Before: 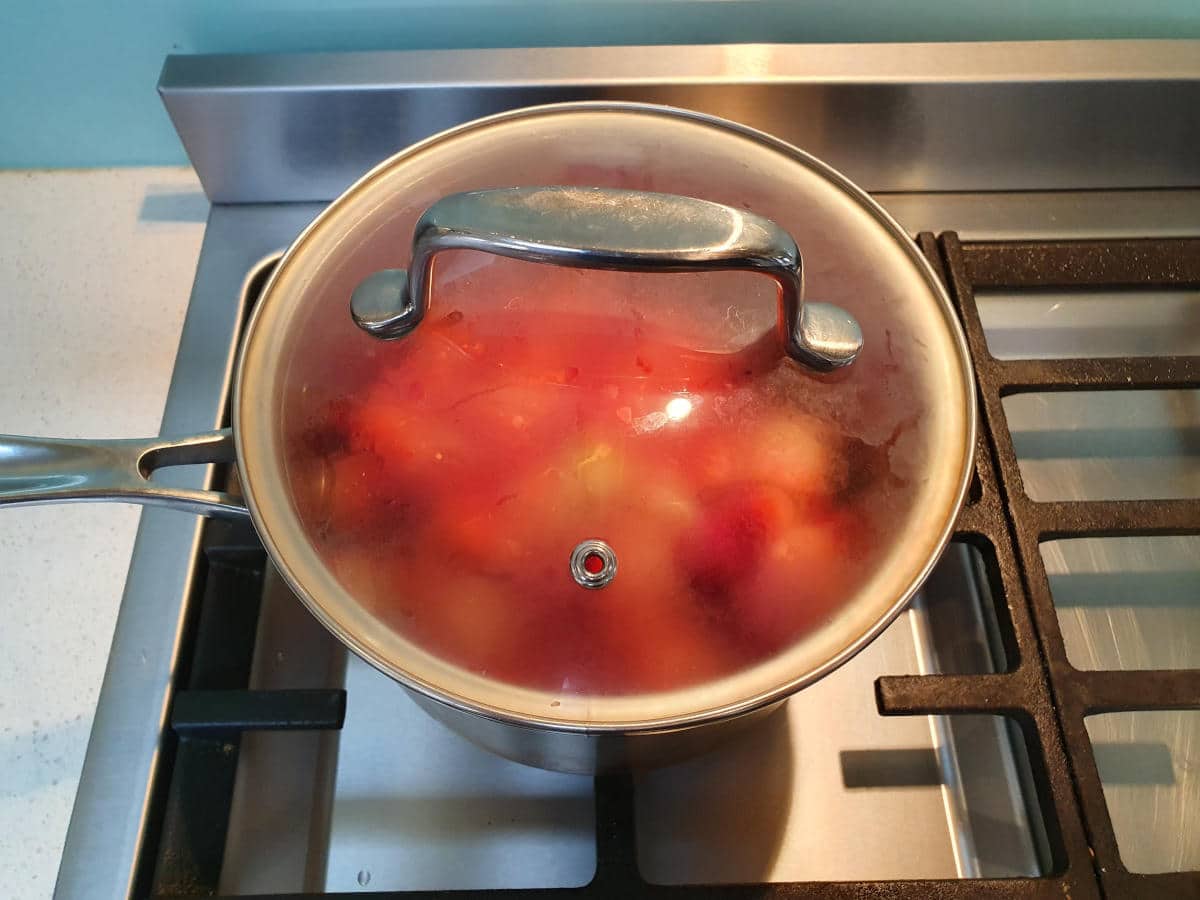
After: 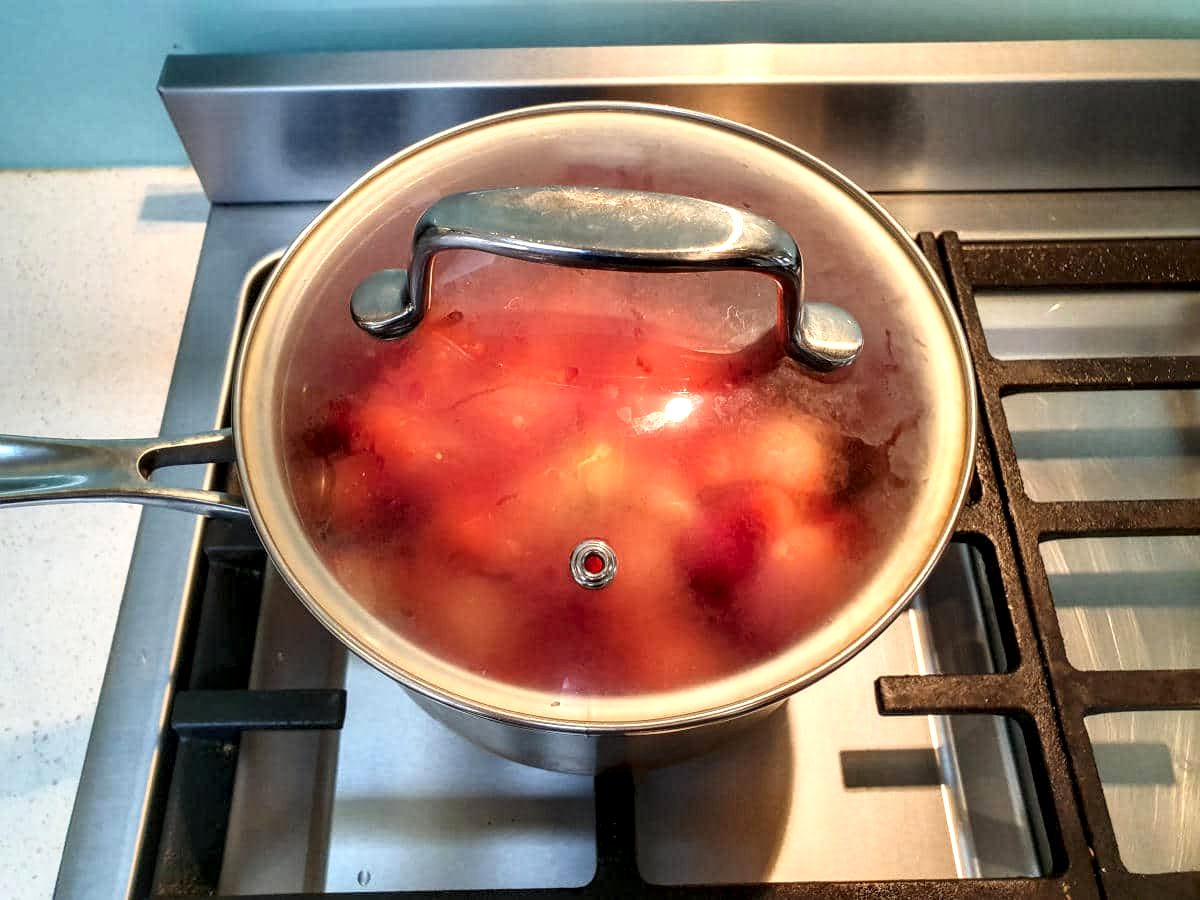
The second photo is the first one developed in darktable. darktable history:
local contrast: detail 160%
base curve: curves: ch0 [(0, 0) (0.666, 0.806) (1, 1)]
